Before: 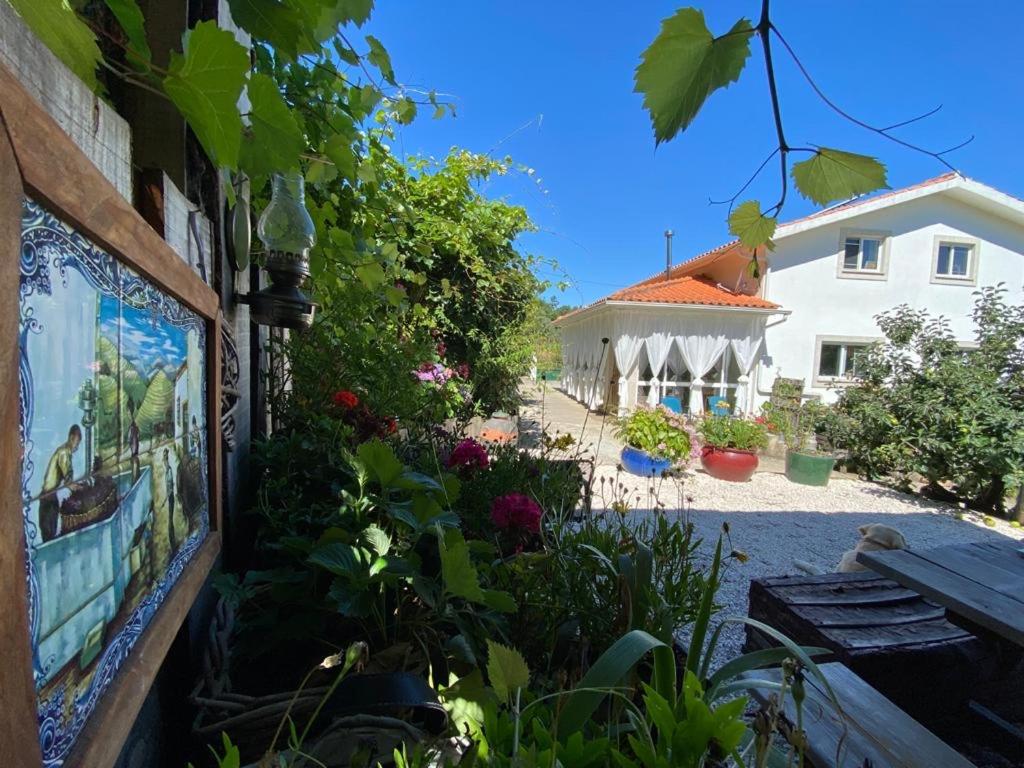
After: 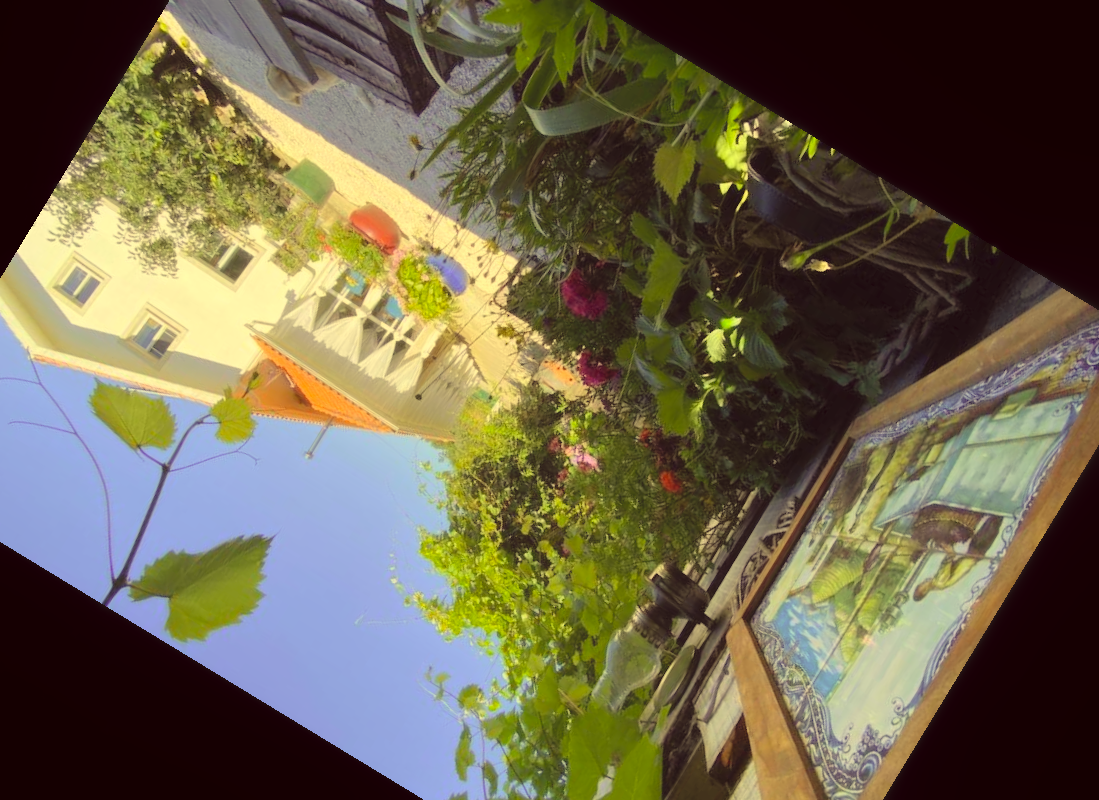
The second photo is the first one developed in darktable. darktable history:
contrast brightness saturation: brightness 0.28
exposure: compensate highlight preservation false
color correction: highlights a* -0.482, highlights b* 40, shadows a* 9.8, shadows b* -0.161
crop and rotate: angle 148.68°, left 9.111%, top 15.603%, right 4.588%, bottom 17.041%
contrast equalizer: octaves 7, y [[0.502, 0.505, 0.512, 0.529, 0.564, 0.588], [0.5 ×6], [0.502, 0.505, 0.512, 0.529, 0.564, 0.588], [0, 0.001, 0.001, 0.004, 0.008, 0.011], [0, 0.001, 0.001, 0.004, 0.008, 0.011]], mix -1
